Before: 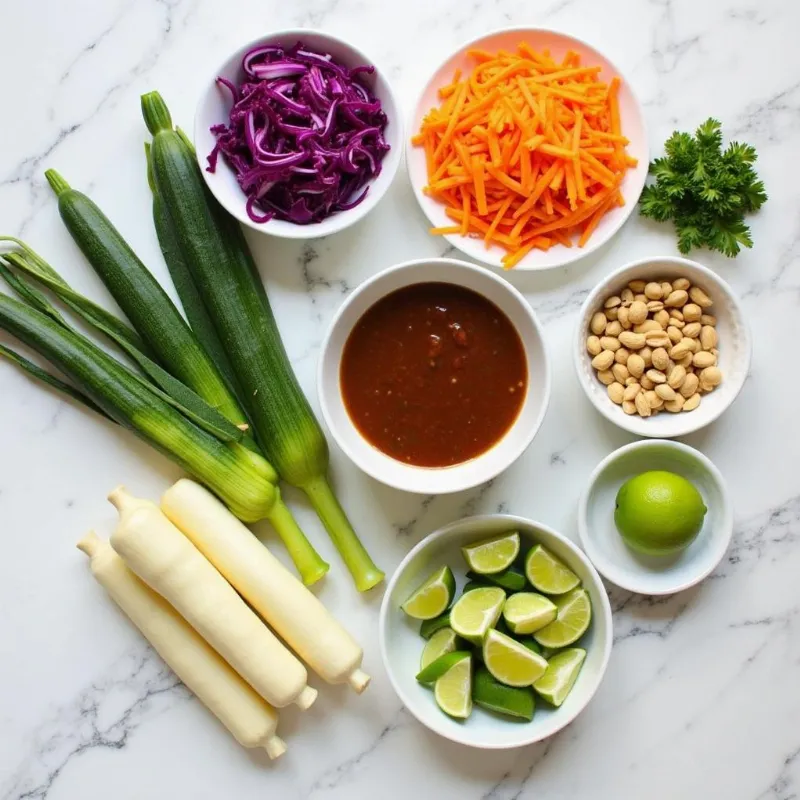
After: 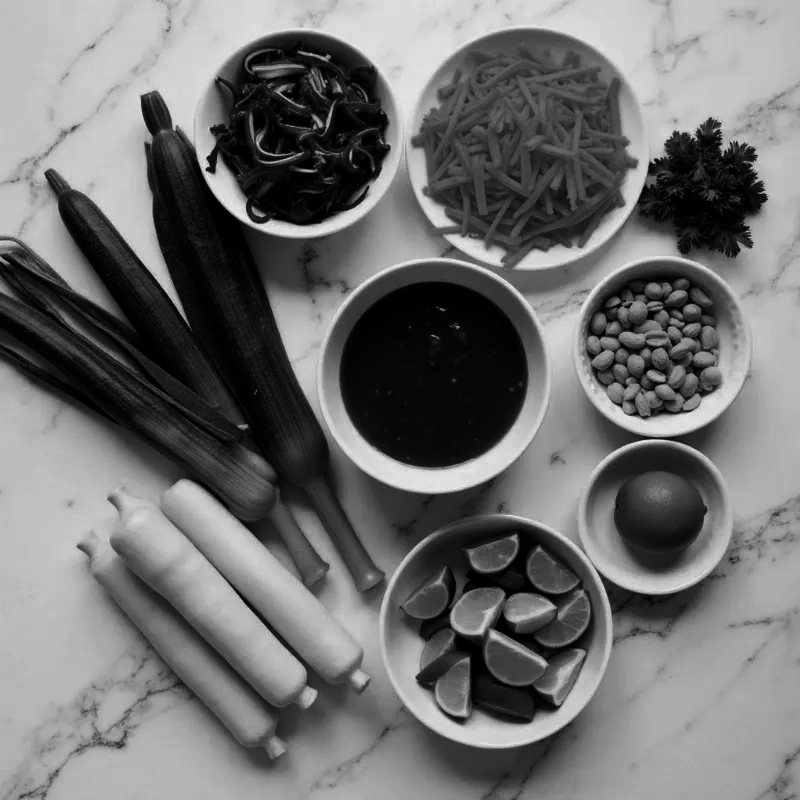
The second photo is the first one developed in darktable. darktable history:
contrast brightness saturation: contrast 0.09, brightness -0.59, saturation 0.17
color calibration: output gray [0.253, 0.26, 0.487, 0], gray › normalize channels true, illuminant same as pipeline (D50), adaptation XYZ, x 0.346, y 0.359, gamut compression 0
